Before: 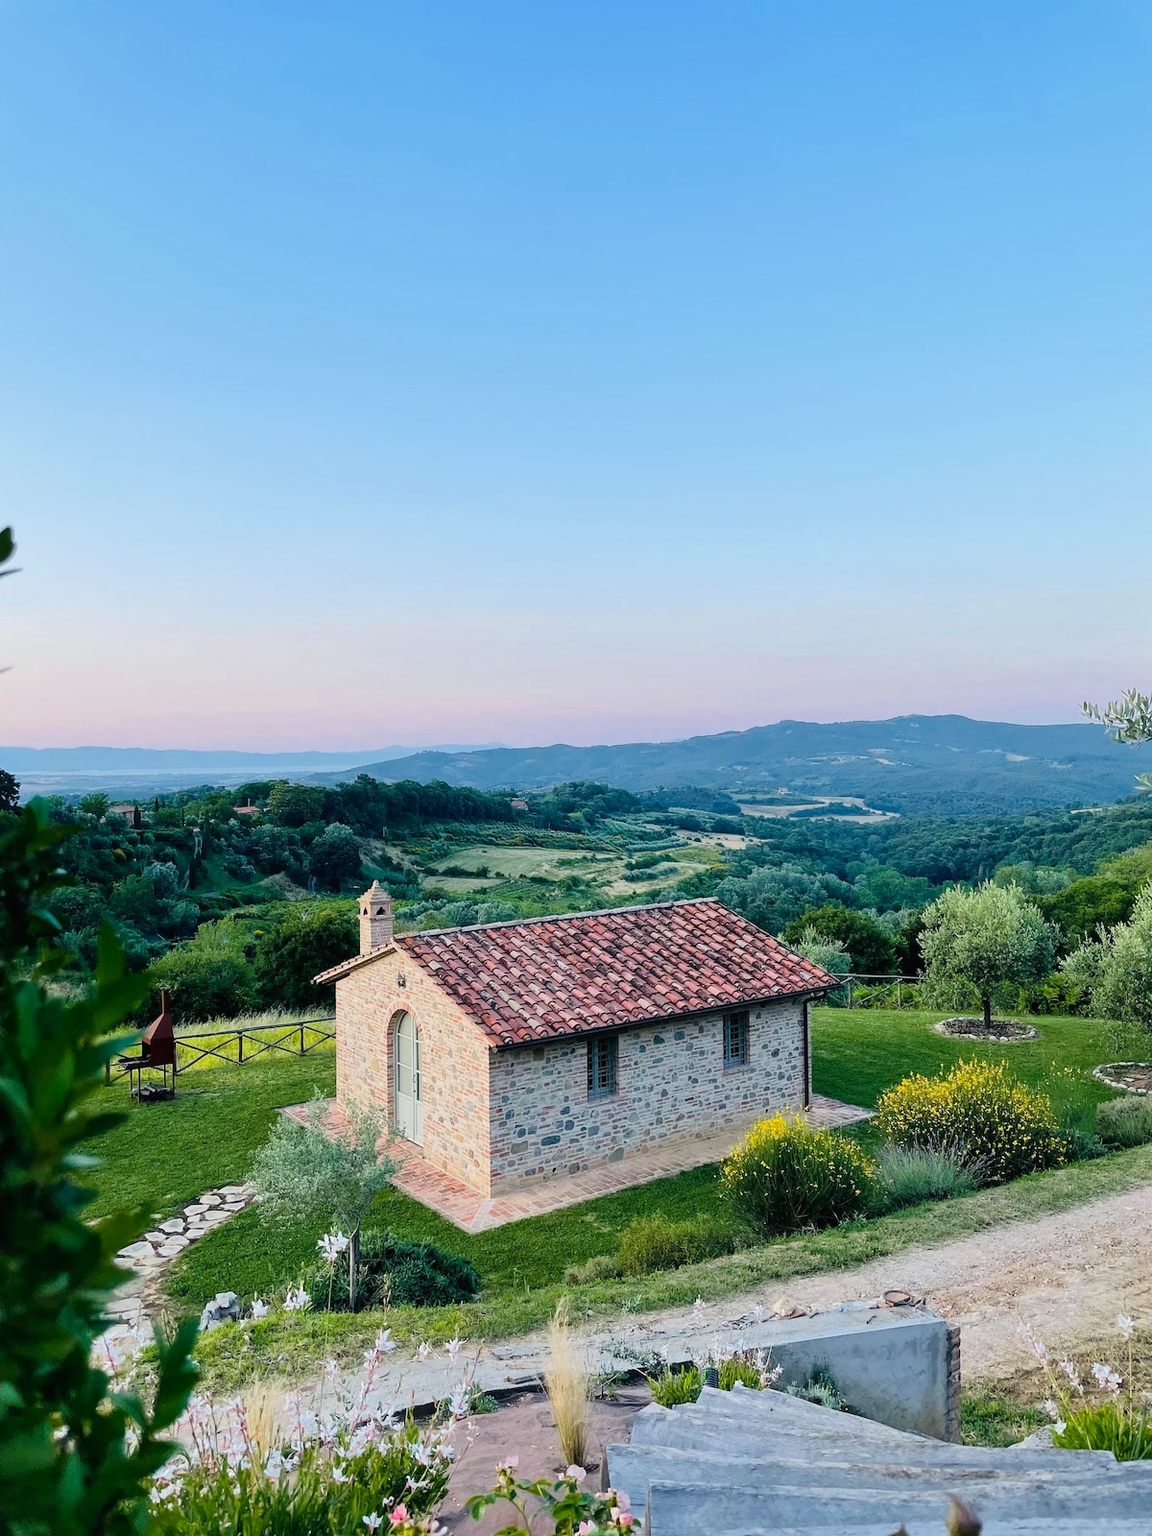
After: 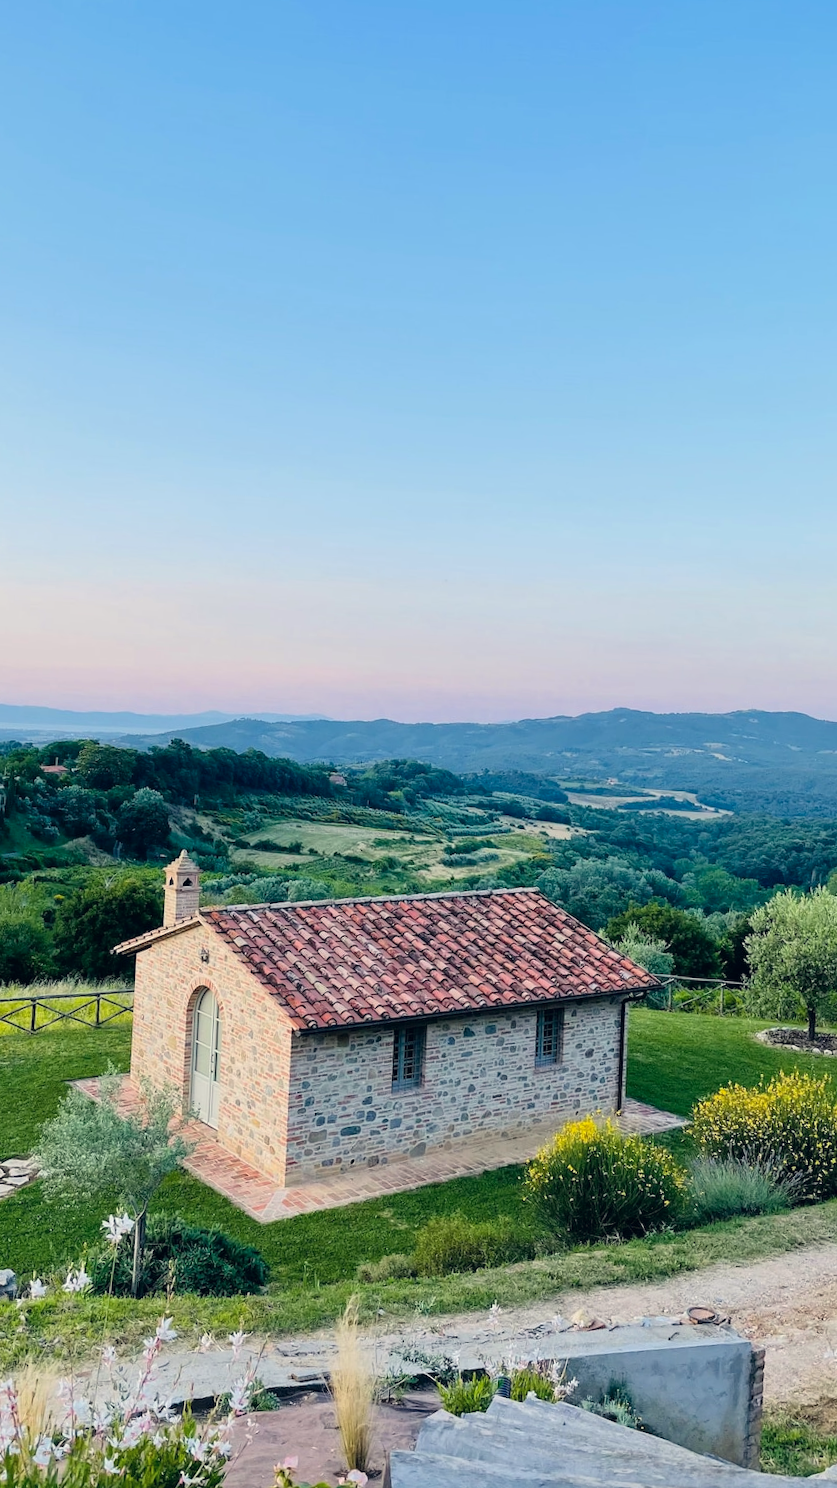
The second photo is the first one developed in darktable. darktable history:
crop and rotate: angle -3.27°, left 14.277%, top 0.028%, right 10.766%, bottom 0.028%
white balance: red 1.009, blue 0.985
color correction: highlights a* 0.207, highlights b* 2.7, shadows a* -0.874, shadows b* -4.78
